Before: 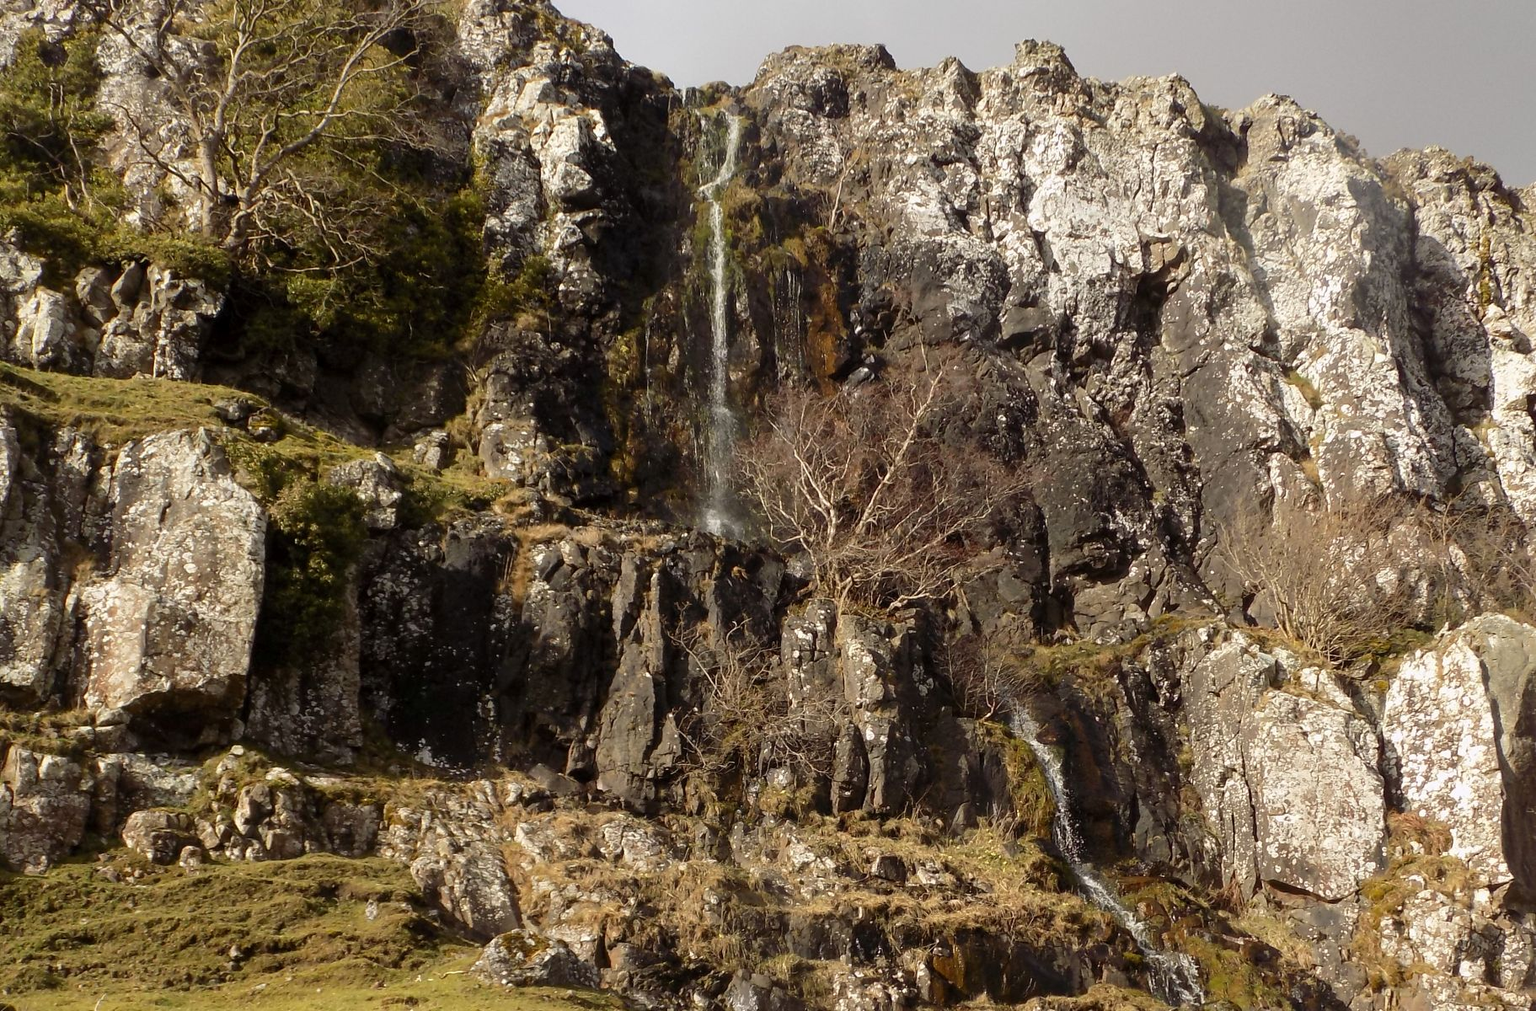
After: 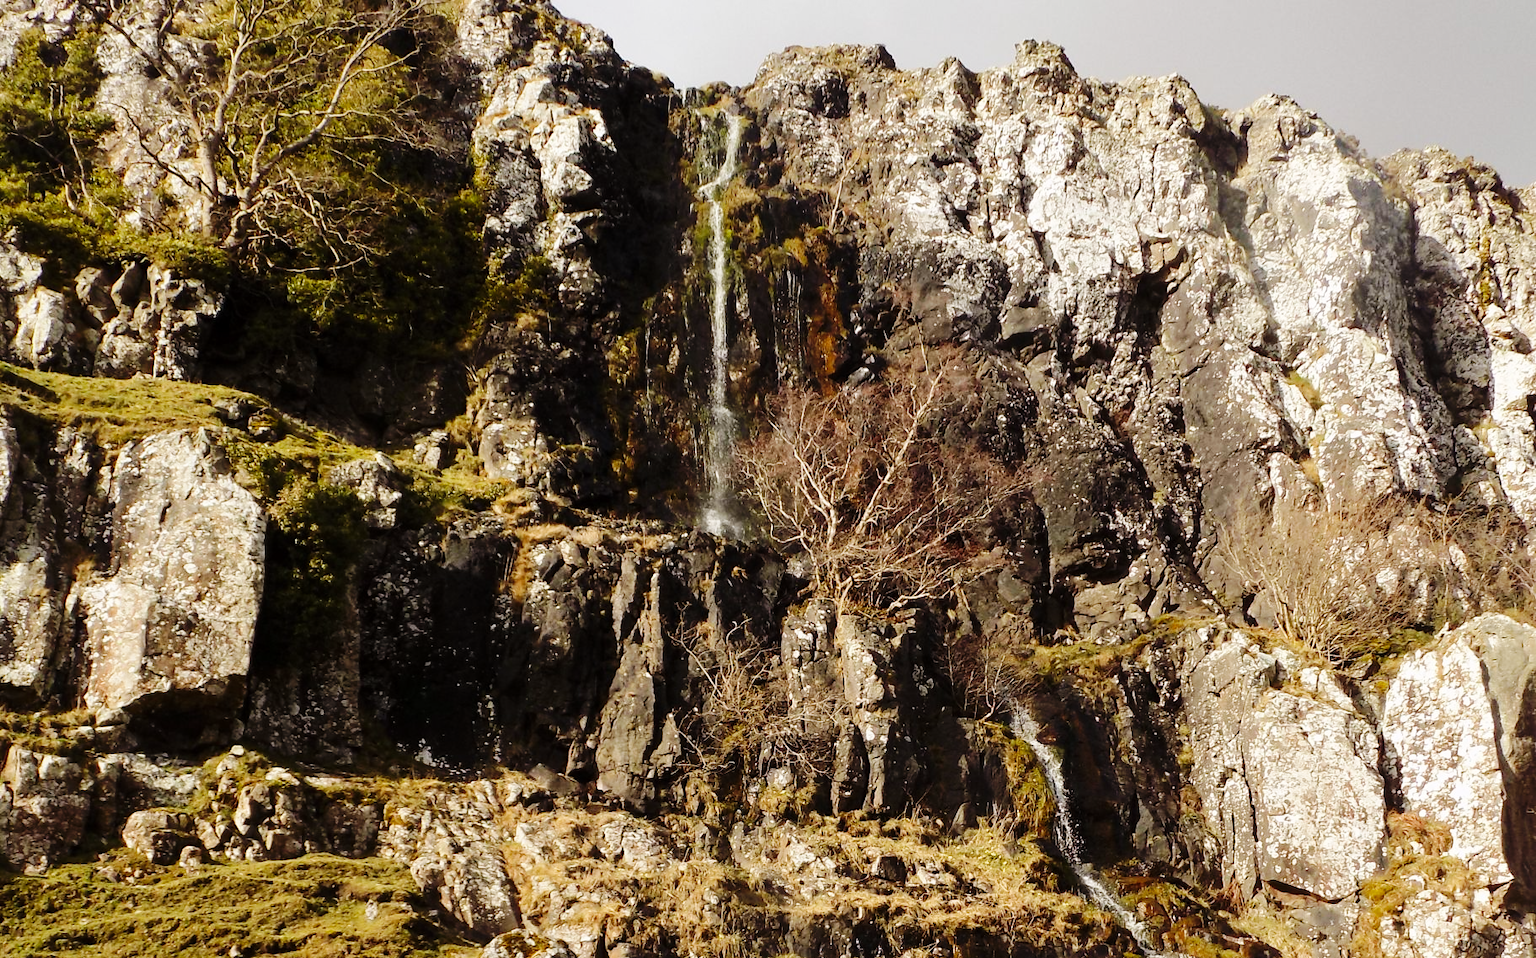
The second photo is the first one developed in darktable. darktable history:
crop and rotate: top 0%, bottom 5.097%
base curve: curves: ch0 [(0, 0) (0.036, 0.025) (0.121, 0.166) (0.206, 0.329) (0.605, 0.79) (1, 1)], preserve colors none
tone equalizer: -8 EV -1.84 EV, -7 EV -1.16 EV, -6 EV -1.62 EV, smoothing diameter 25%, edges refinement/feathering 10, preserve details guided filter
